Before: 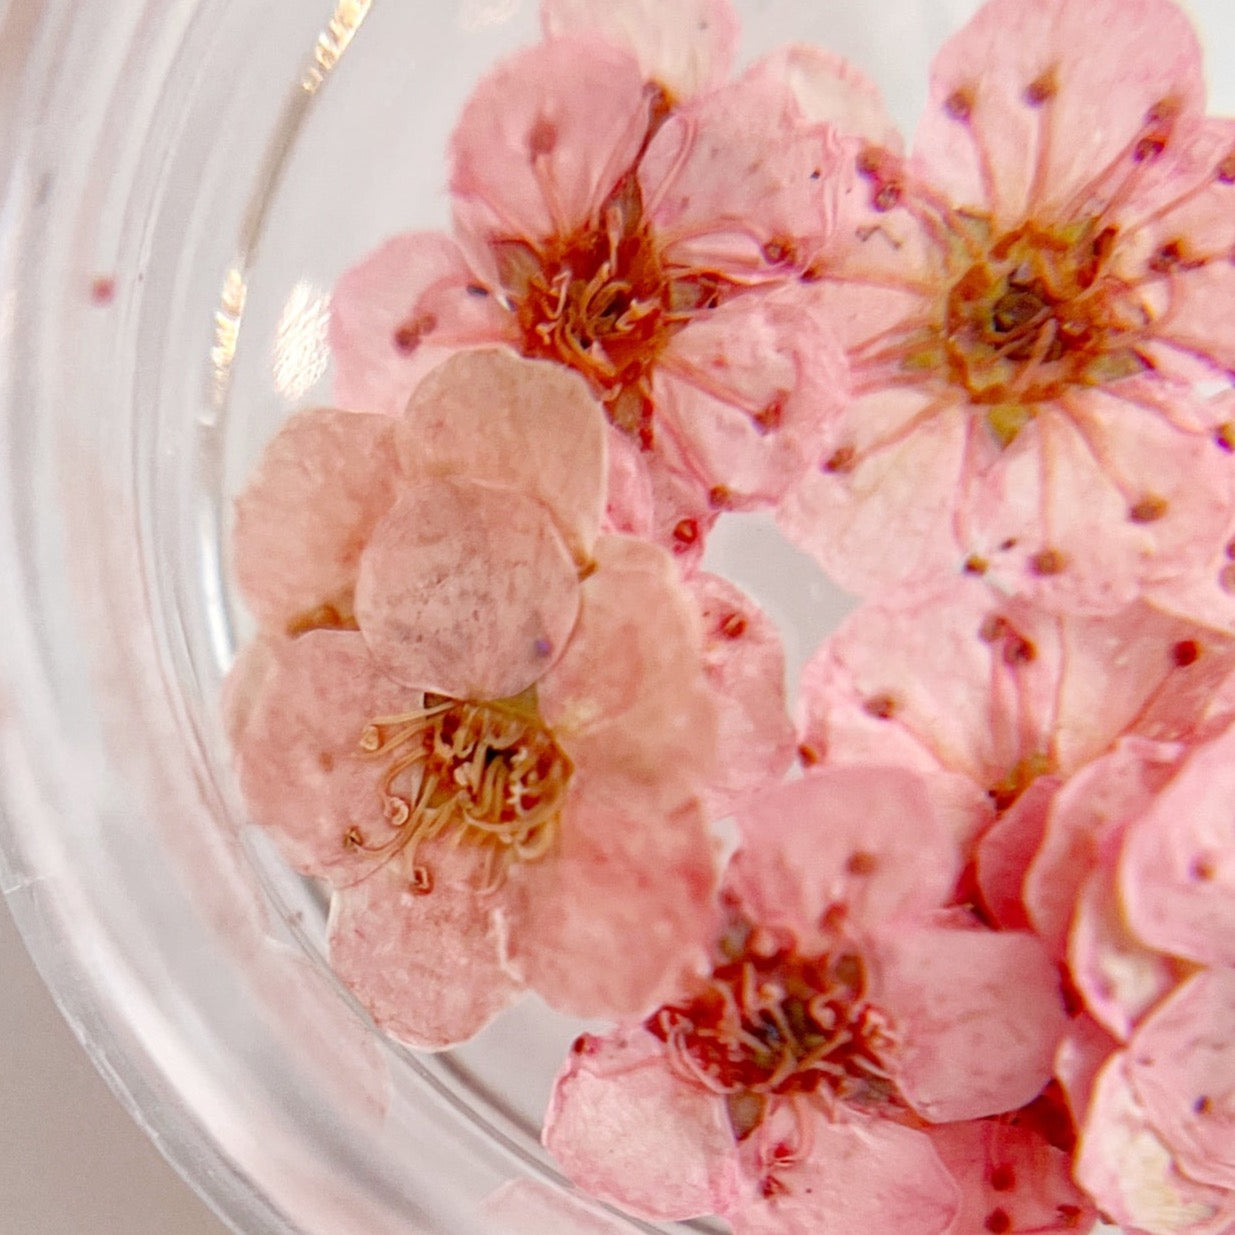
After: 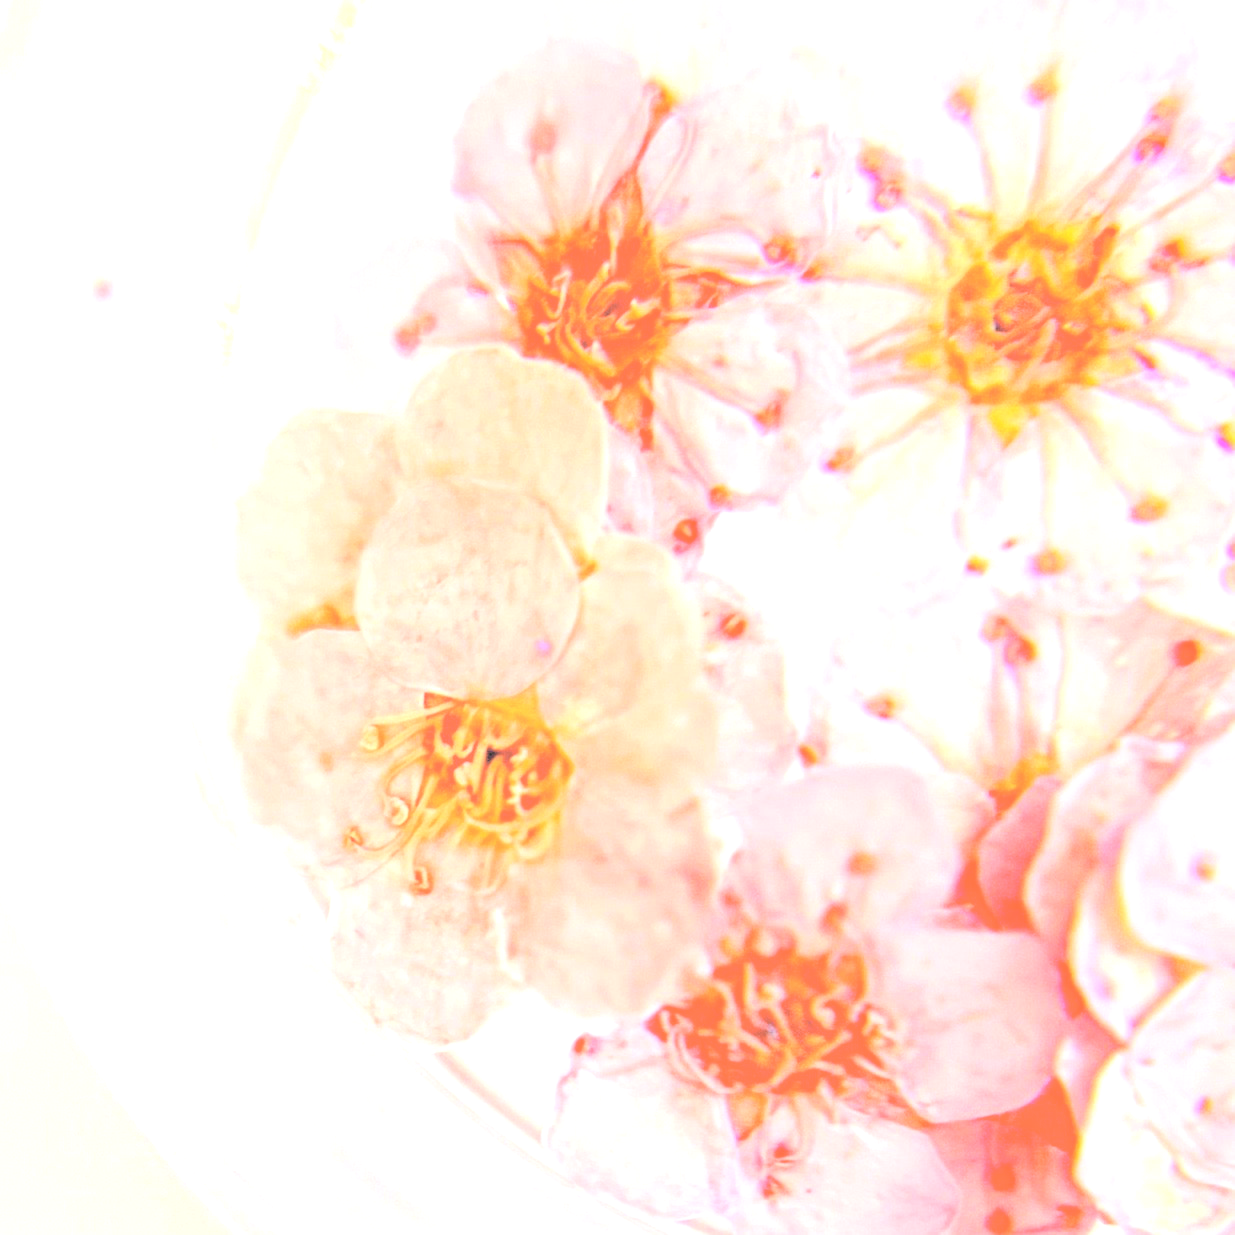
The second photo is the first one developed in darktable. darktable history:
contrast brightness saturation: brightness 1
exposure: black level correction 0, exposure 1.75 EV, compensate exposure bias true, compensate highlight preservation false
